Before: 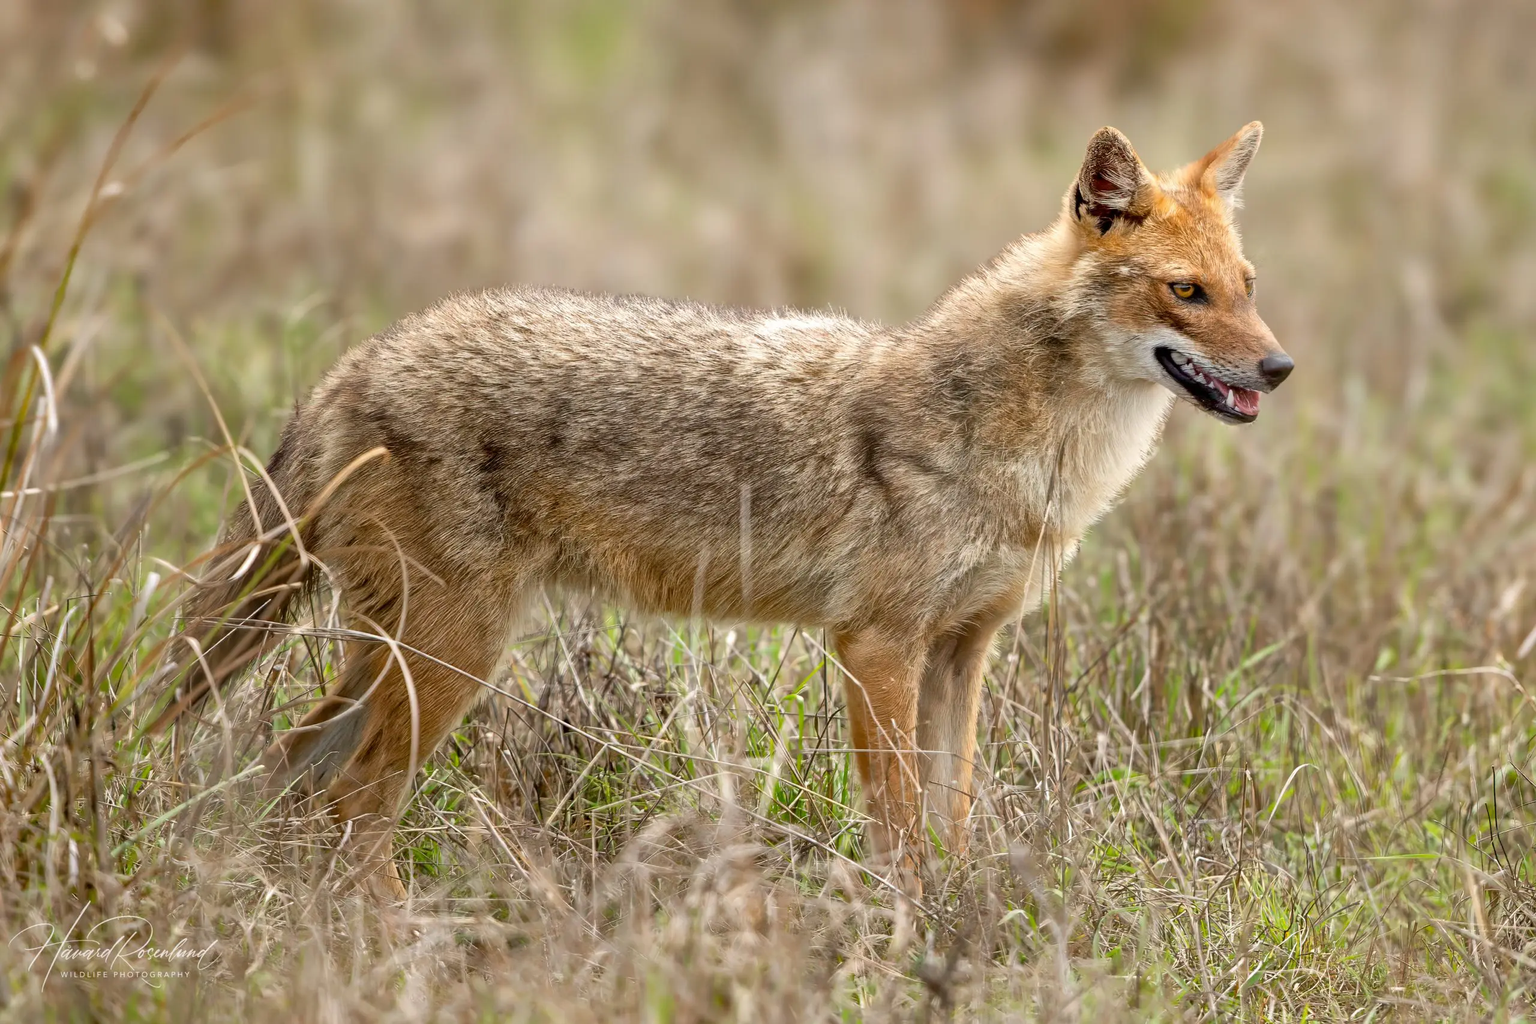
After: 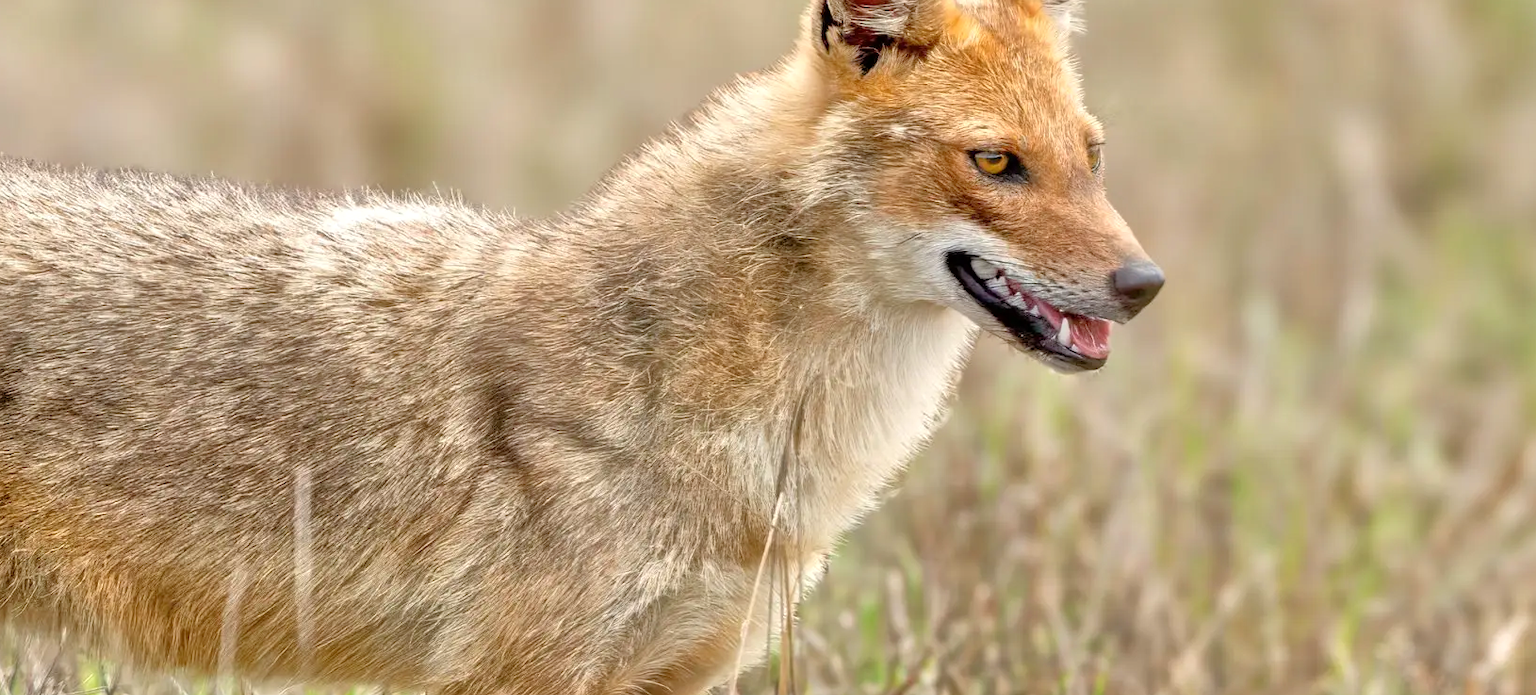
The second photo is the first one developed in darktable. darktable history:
crop: left 36.005%, top 18.293%, right 0.31%, bottom 38.444%
tone equalizer: -7 EV 0.15 EV, -6 EV 0.6 EV, -5 EV 1.15 EV, -4 EV 1.33 EV, -3 EV 1.15 EV, -2 EV 0.6 EV, -1 EV 0.15 EV, mask exposure compensation -0.5 EV
